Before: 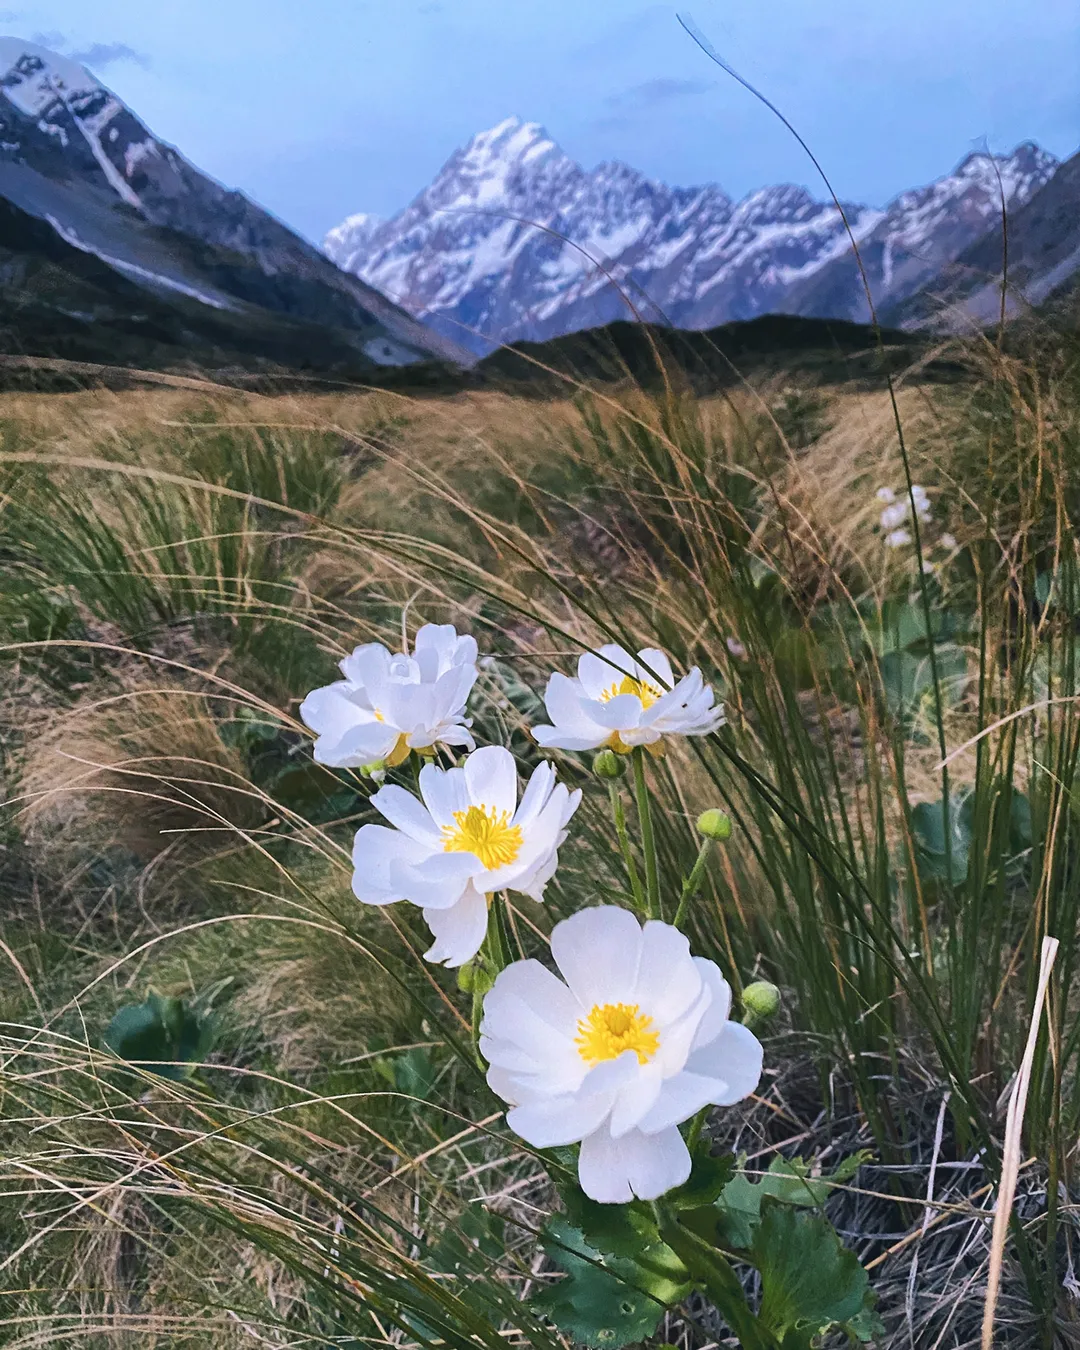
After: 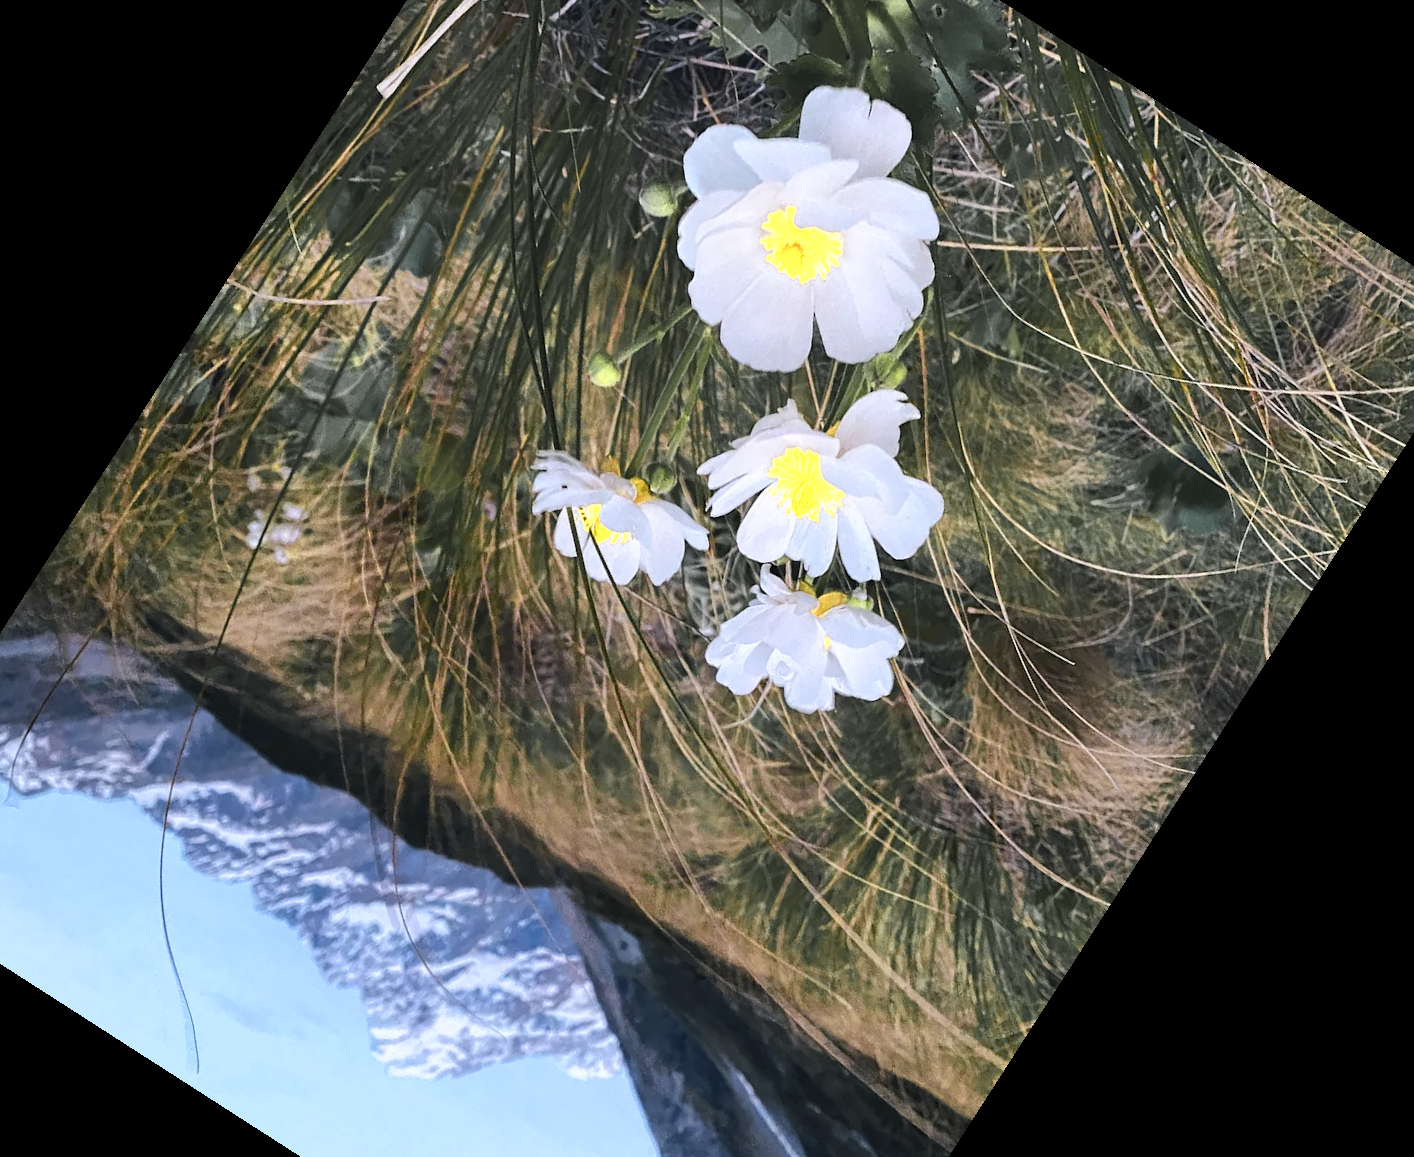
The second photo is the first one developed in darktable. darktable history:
crop and rotate: angle 147.29°, left 9.119%, top 15.633%, right 4.527%, bottom 17.044%
color zones: curves: ch0 [(0.004, 0.306) (0.107, 0.448) (0.252, 0.656) (0.41, 0.398) (0.595, 0.515) (0.768, 0.628)]; ch1 [(0.07, 0.323) (0.151, 0.452) (0.252, 0.608) (0.346, 0.221) (0.463, 0.189) (0.61, 0.368) (0.735, 0.395) (0.921, 0.412)]; ch2 [(0, 0.476) (0.132, 0.512) (0.243, 0.512) (0.397, 0.48) (0.522, 0.376) (0.634, 0.536) (0.761, 0.46)]
